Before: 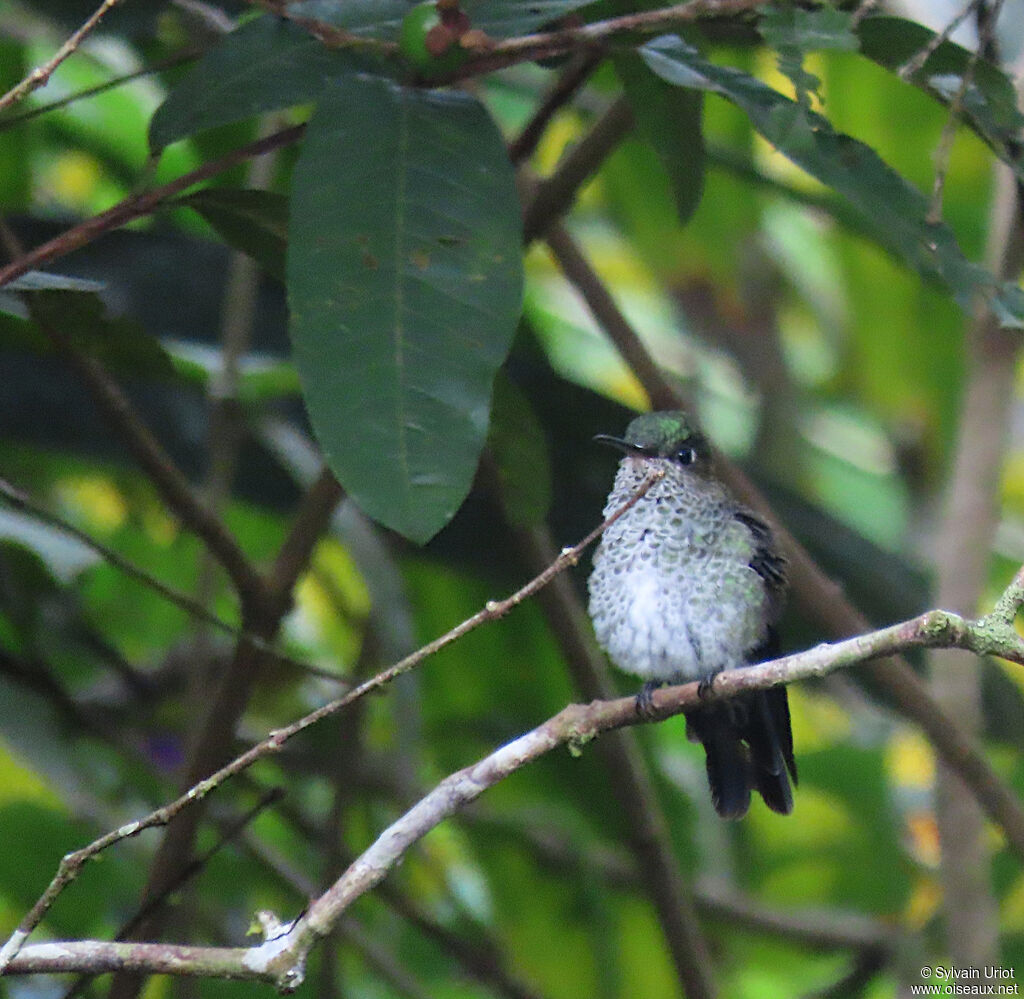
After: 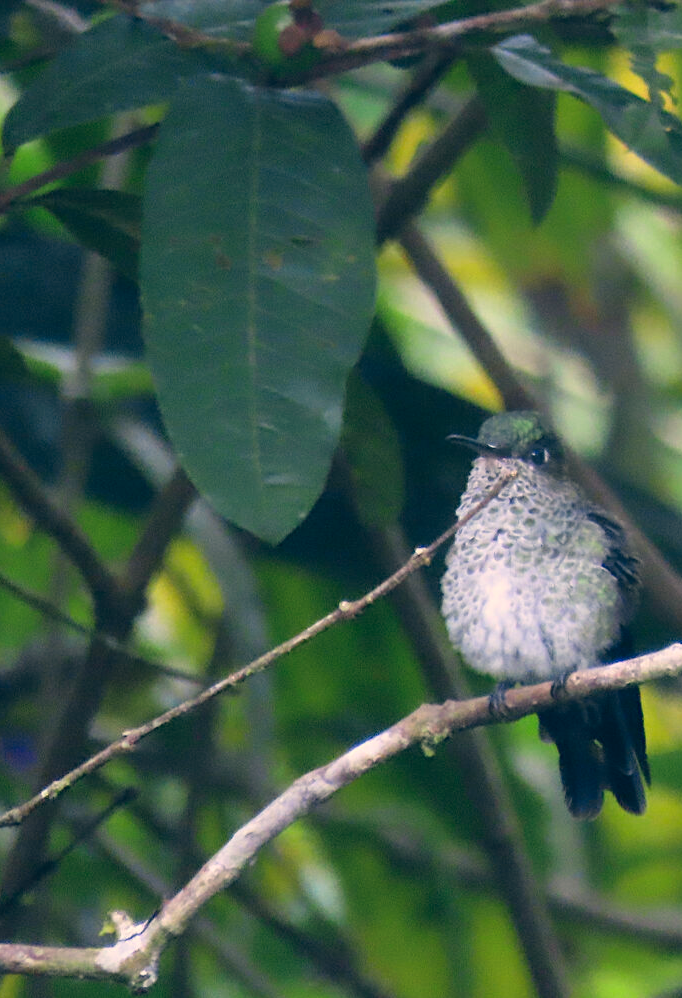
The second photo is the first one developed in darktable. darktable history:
color correction: highlights a* 10.32, highlights b* 14.66, shadows a* -9.59, shadows b* -15.02
white balance: emerald 1
haze removal: strength -0.1, adaptive false
crop and rotate: left 14.385%, right 18.948%
tone equalizer: on, module defaults
